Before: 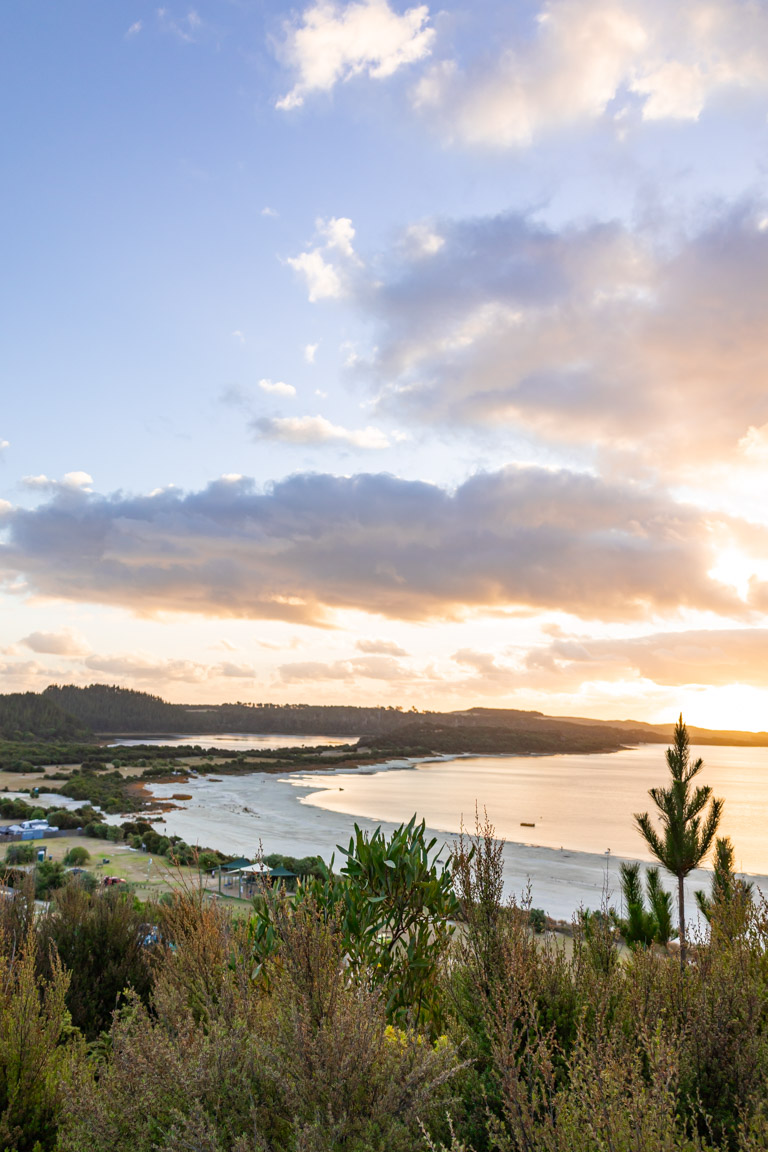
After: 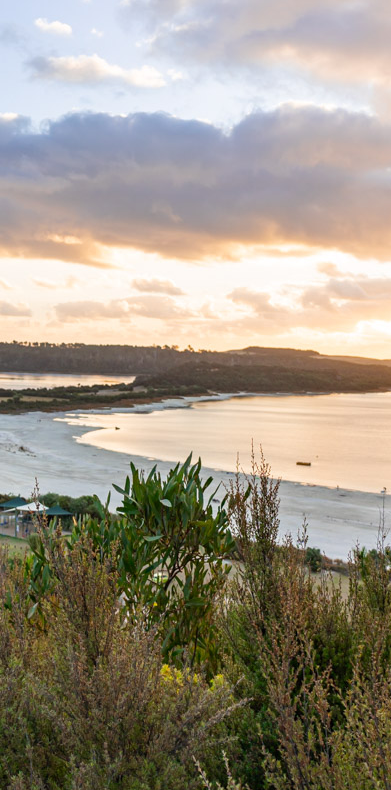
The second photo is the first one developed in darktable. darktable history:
crop and rotate: left 29.248%, top 31.36%, right 19.829%
